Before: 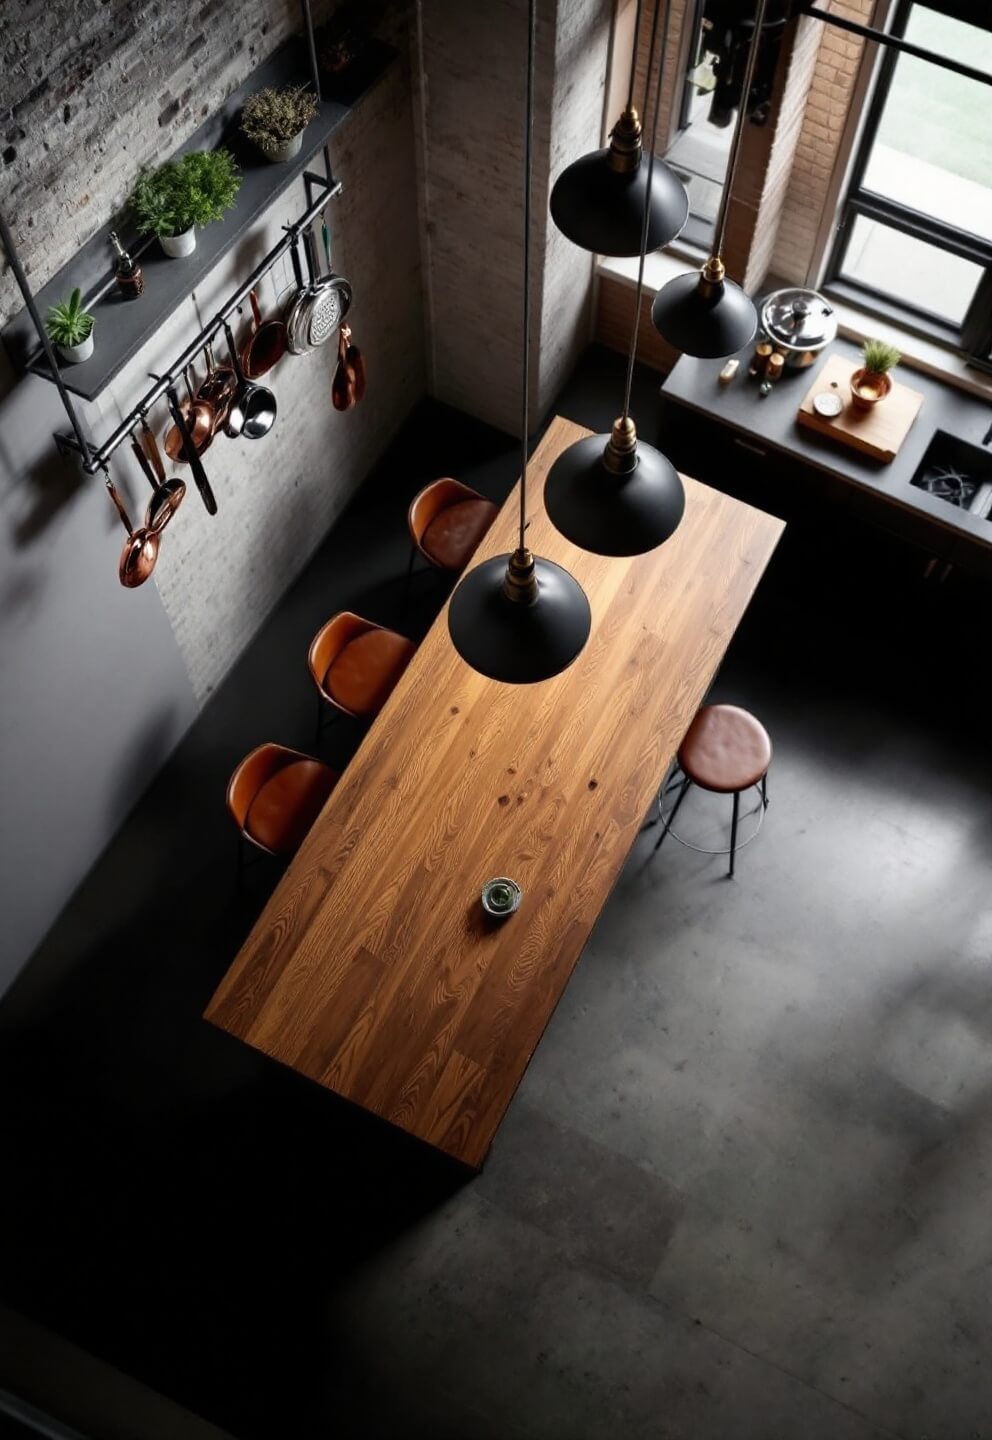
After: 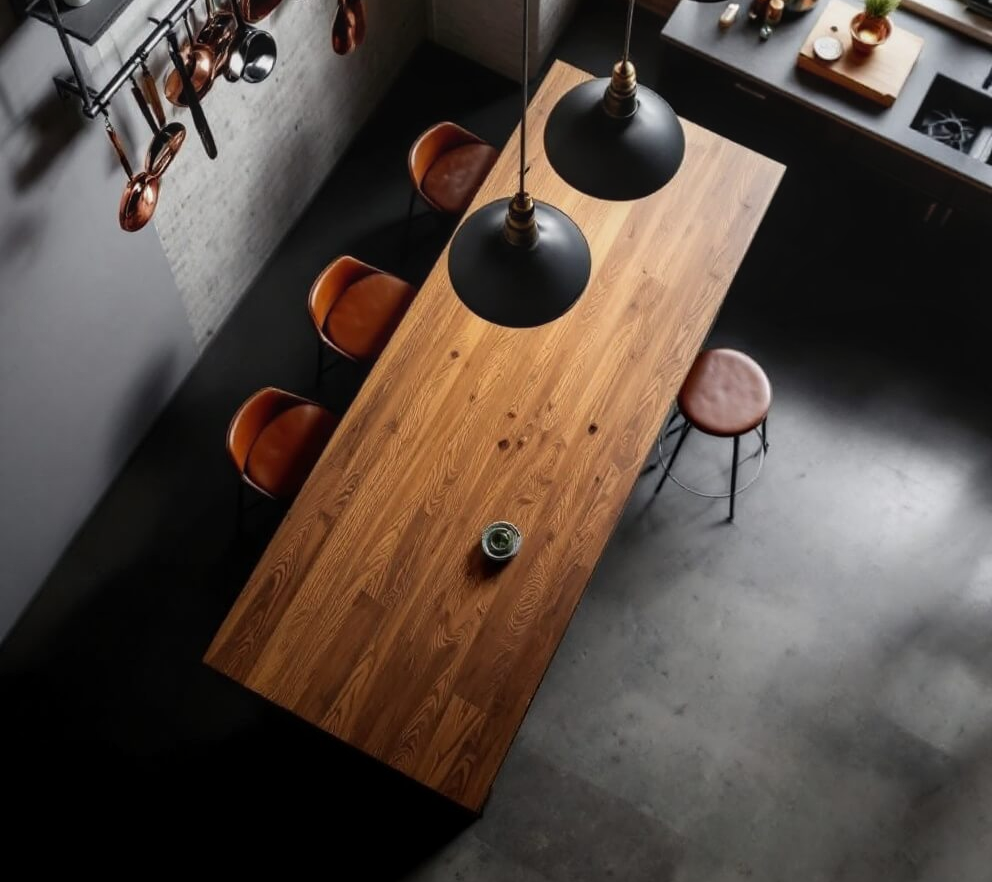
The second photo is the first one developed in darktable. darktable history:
crop and rotate: top 24.772%, bottom 13.942%
local contrast: detail 110%
